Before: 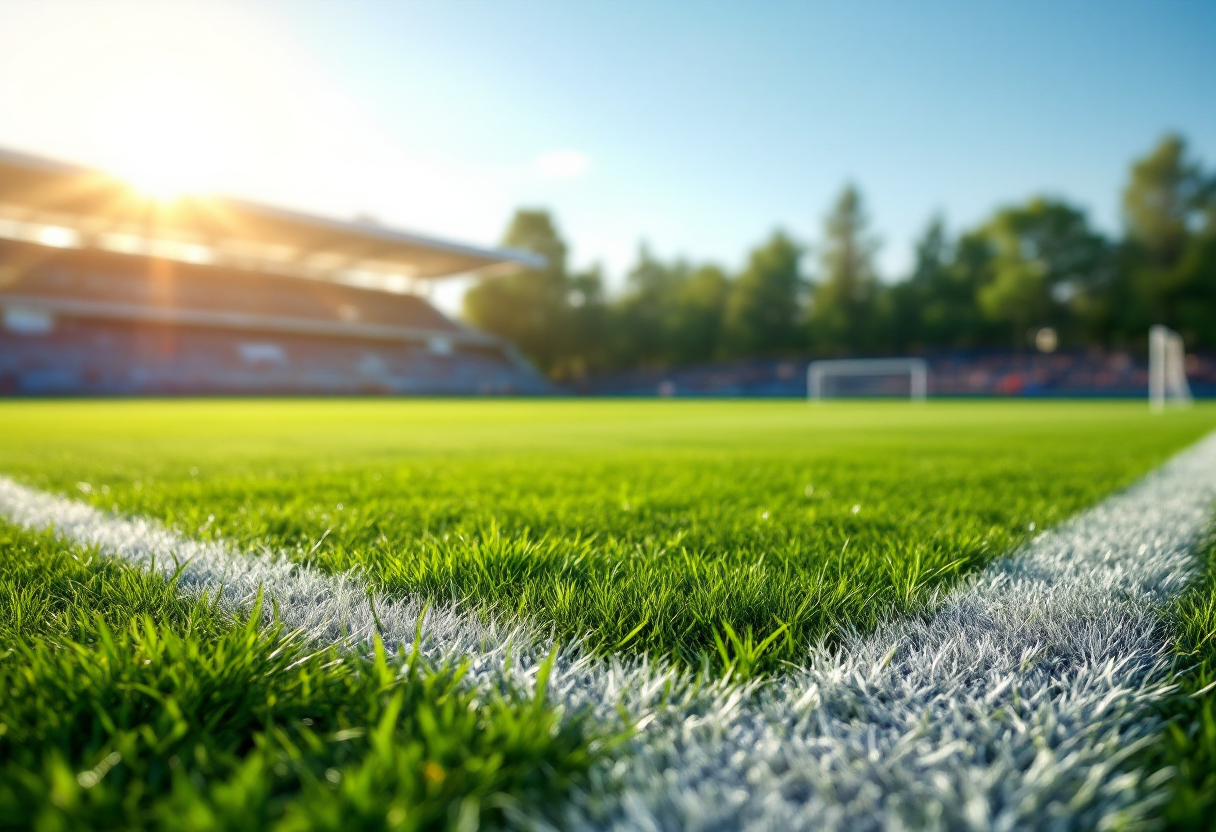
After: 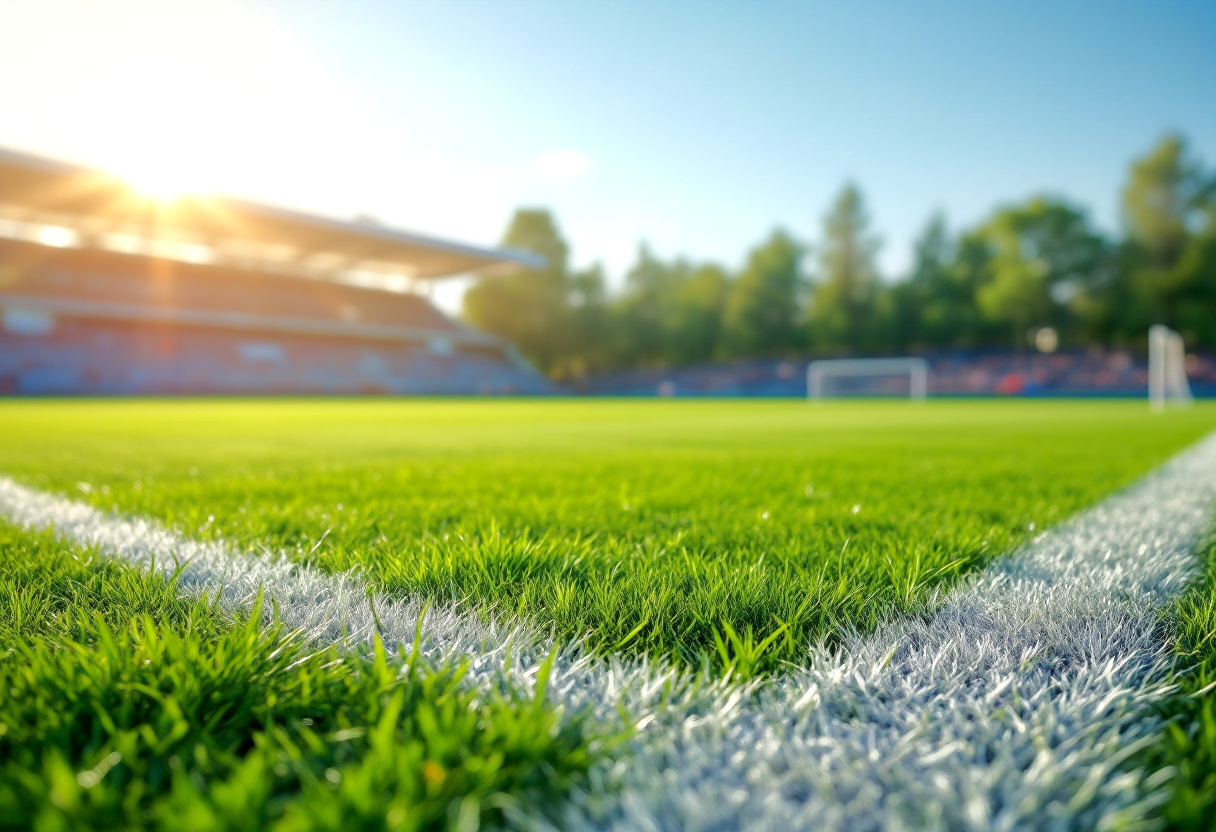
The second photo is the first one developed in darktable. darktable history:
exposure: black level correction 0.001, exposure 1.038 EV, compensate highlight preservation false
tone equalizer: -8 EV -0.031 EV, -7 EV 0.042 EV, -6 EV -0.009 EV, -5 EV 0.007 EV, -4 EV -0.042 EV, -3 EV -0.24 EV, -2 EV -0.633 EV, -1 EV -0.985 EV, +0 EV -0.944 EV, edges refinement/feathering 500, mask exposure compensation -1.57 EV, preserve details no
